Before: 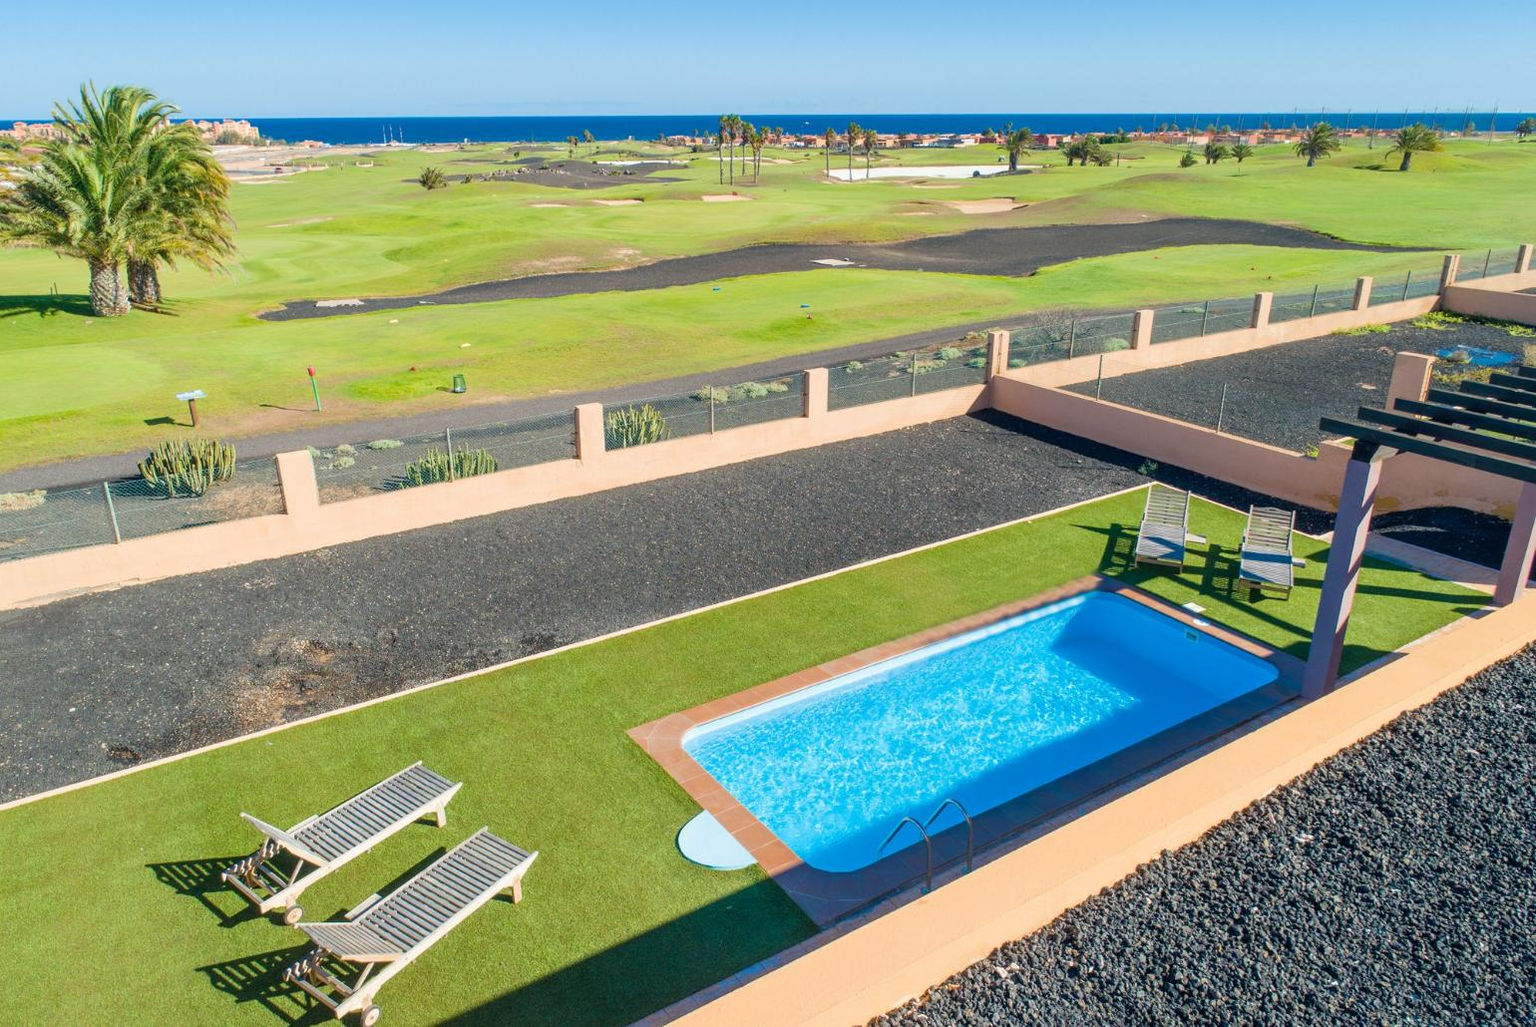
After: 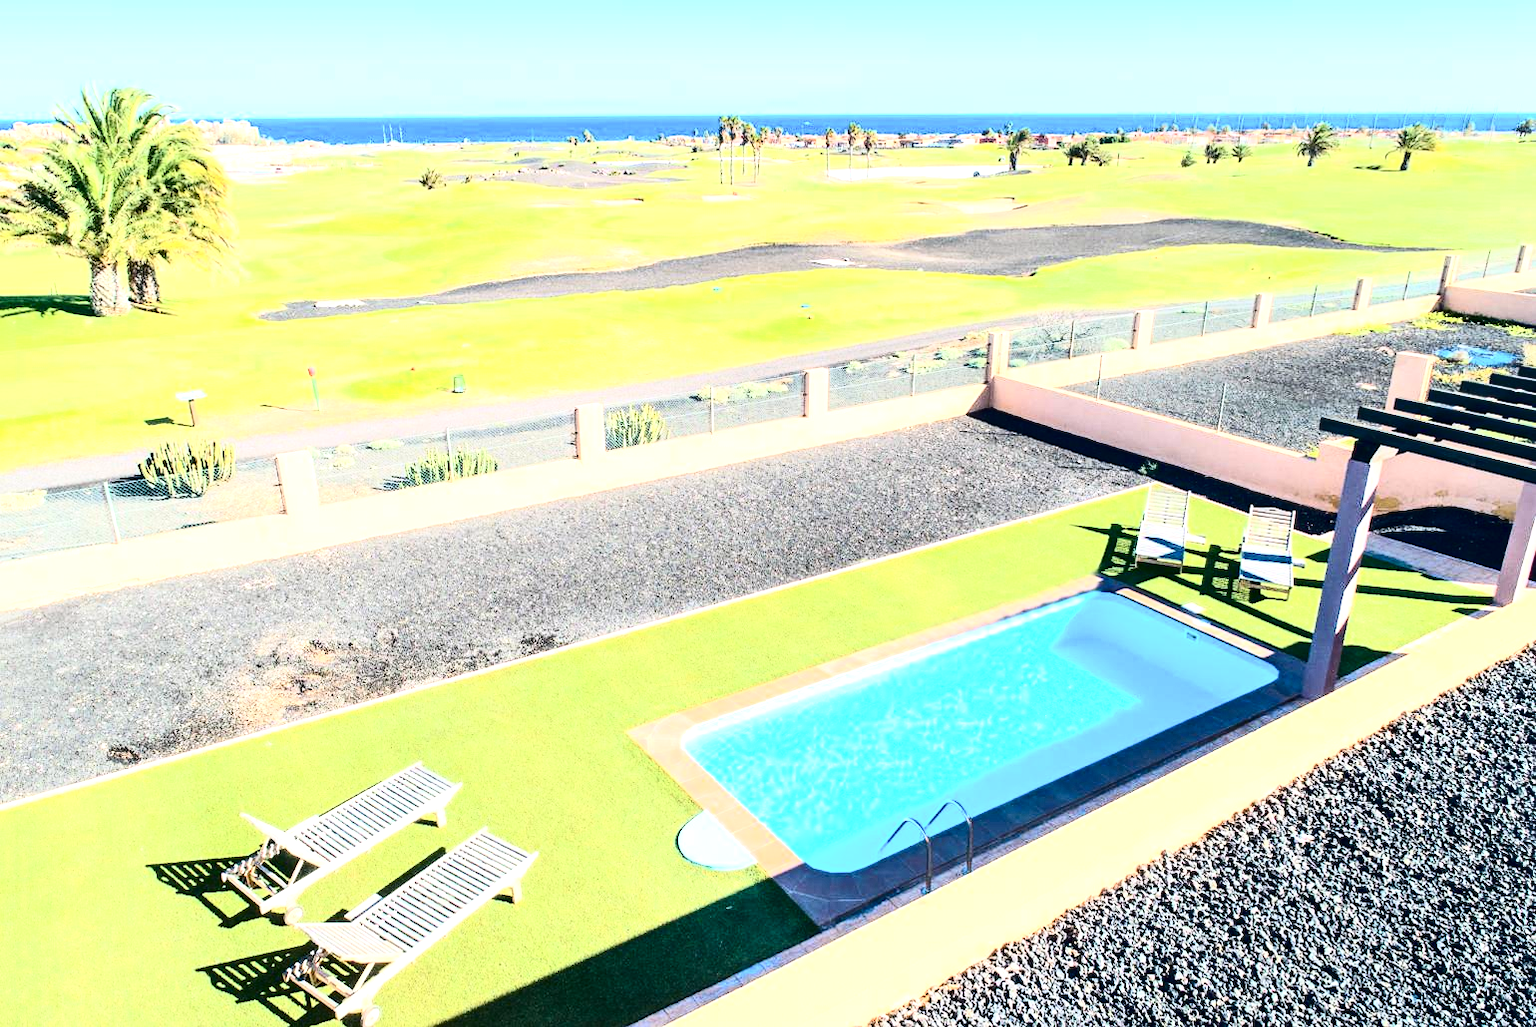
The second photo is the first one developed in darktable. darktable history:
exposure: exposure 1.25 EV, compensate exposure bias true, compensate highlight preservation false
contrast brightness saturation: contrast 0.5, saturation -0.1
white balance: red 1.009, blue 1.027
